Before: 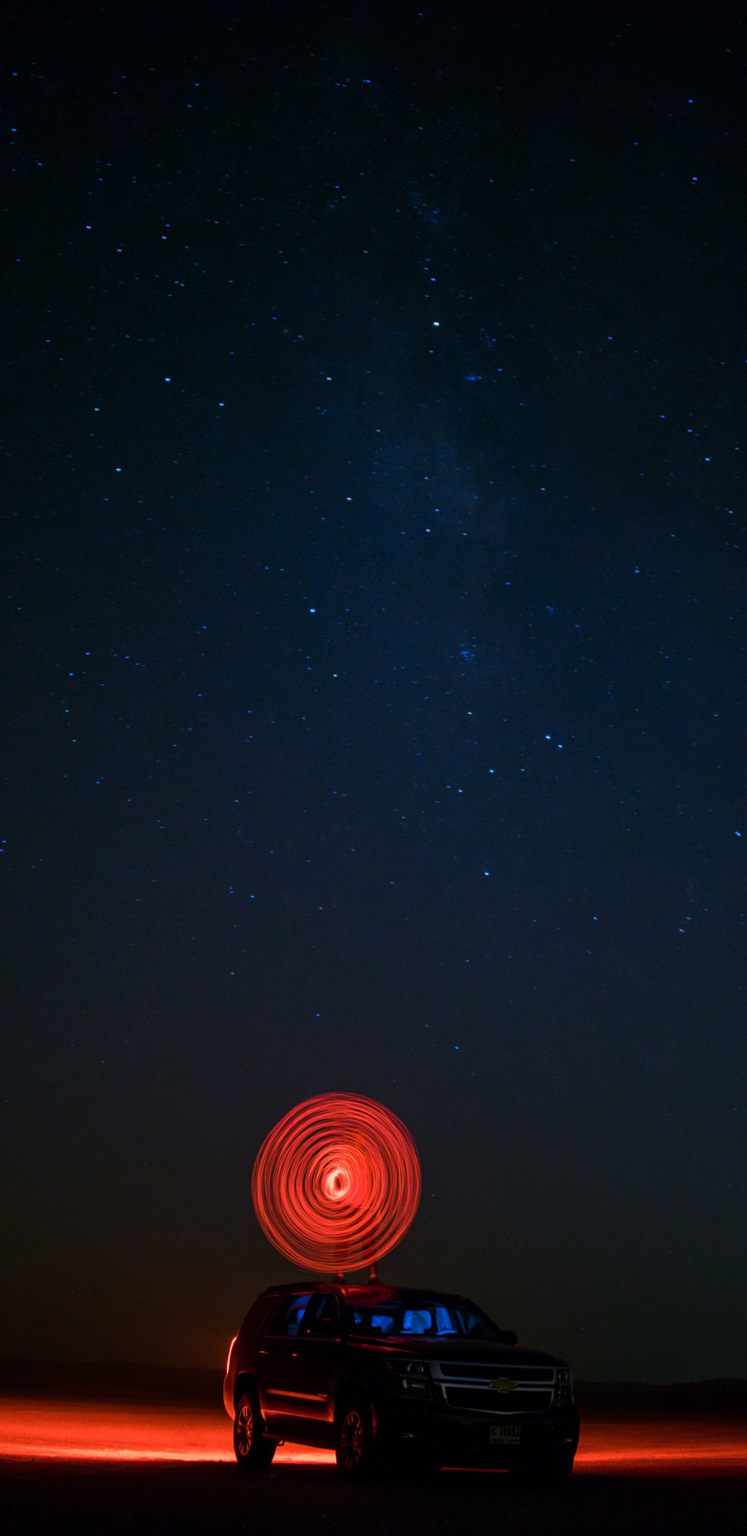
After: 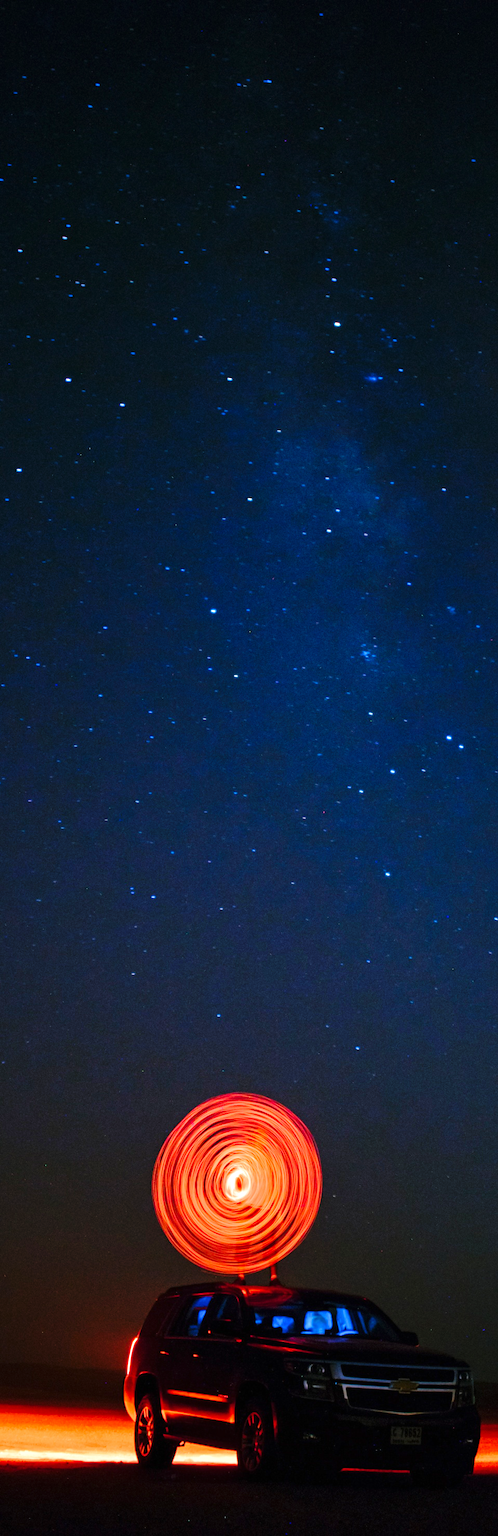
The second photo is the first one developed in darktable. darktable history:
crop and rotate: left 13.379%, right 19.915%
base curve: curves: ch0 [(0, 0) (0.036, 0.025) (0.121, 0.166) (0.206, 0.329) (0.605, 0.79) (1, 1)], preserve colors none
exposure: black level correction 0, exposure 1.452 EV, compensate highlight preservation false
